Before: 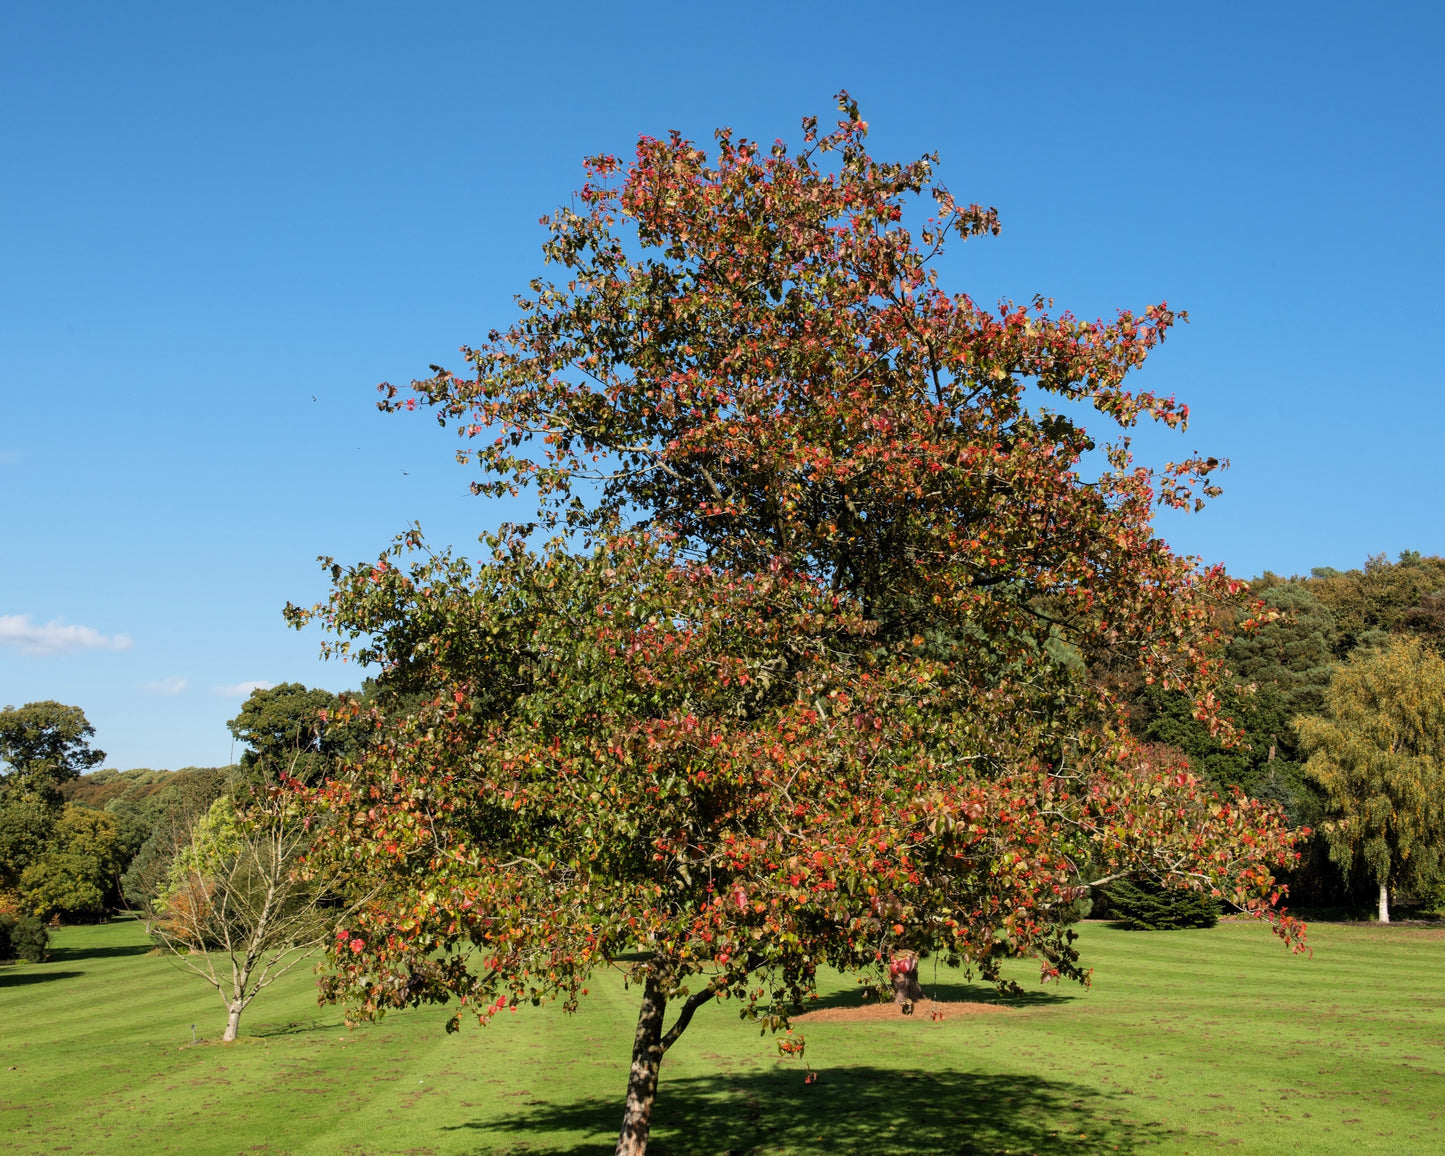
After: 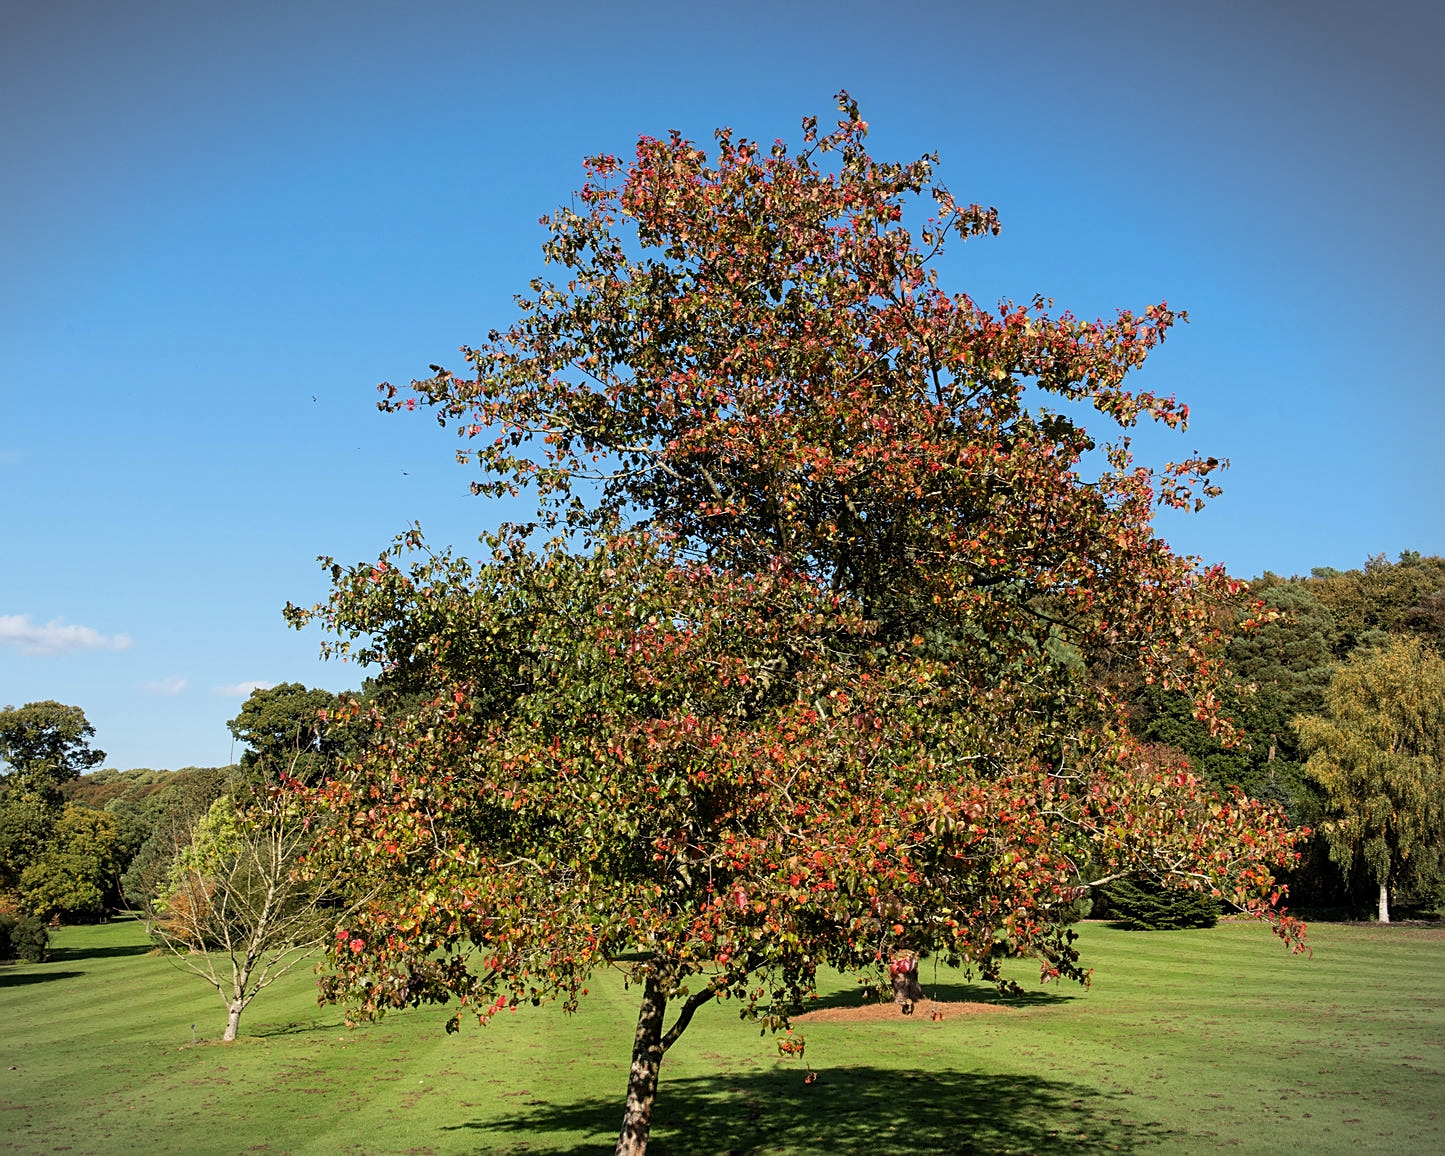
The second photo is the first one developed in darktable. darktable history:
tone curve: curves: ch0 [(0, 0) (0.003, 0.003) (0.011, 0.011) (0.025, 0.024) (0.044, 0.043) (0.069, 0.068) (0.1, 0.098) (0.136, 0.133) (0.177, 0.174) (0.224, 0.22) (0.277, 0.272) (0.335, 0.329) (0.399, 0.391) (0.468, 0.459) (0.543, 0.545) (0.623, 0.625) (0.709, 0.711) (0.801, 0.802) (0.898, 0.898) (1, 1)], color space Lab, linked channels, preserve colors none
vignetting: fall-off start 99.36%, center (-0.079, 0.068), width/height ratio 1.302
sharpen: amount 0.499
